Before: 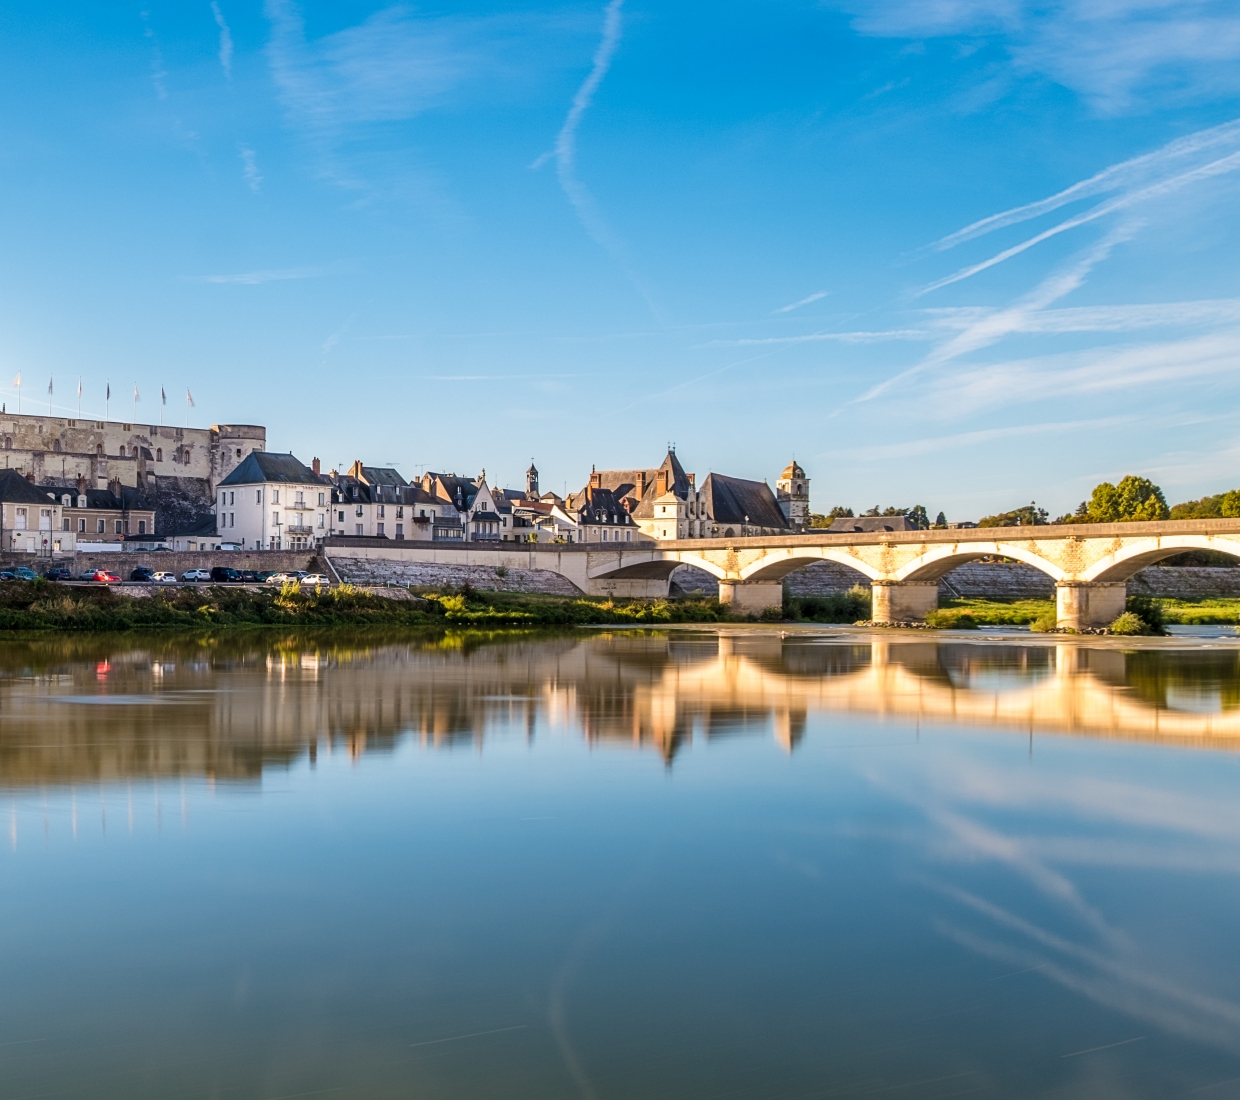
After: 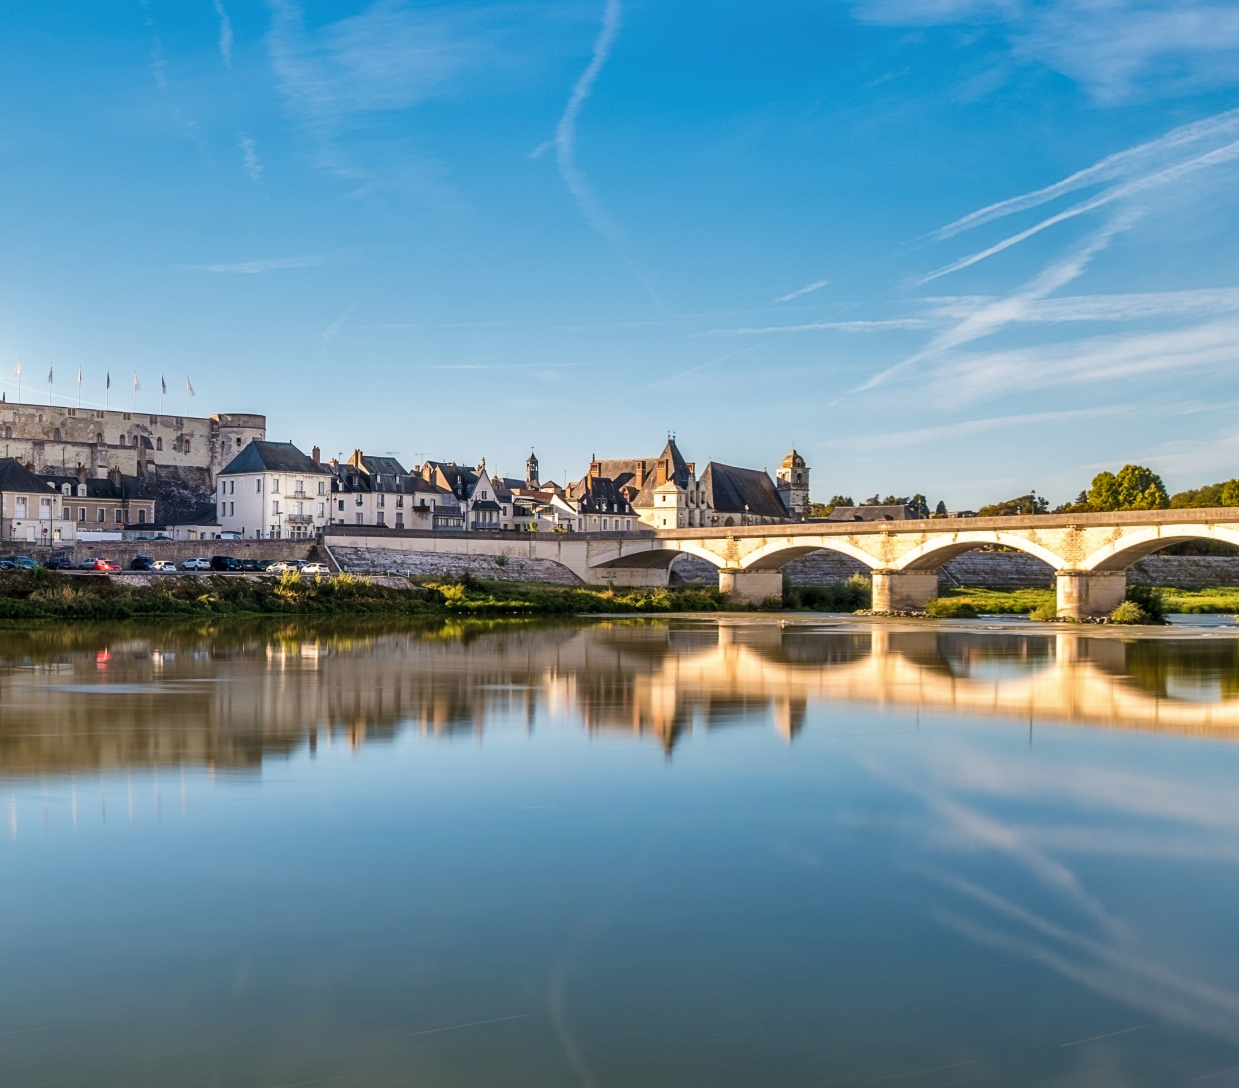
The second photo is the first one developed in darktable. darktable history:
shadows and highlights: low approximation 0.01, soften with gaussian
contrast brightness saturation: saturation -0.05
crop: top 1.049%, right 0.001%
